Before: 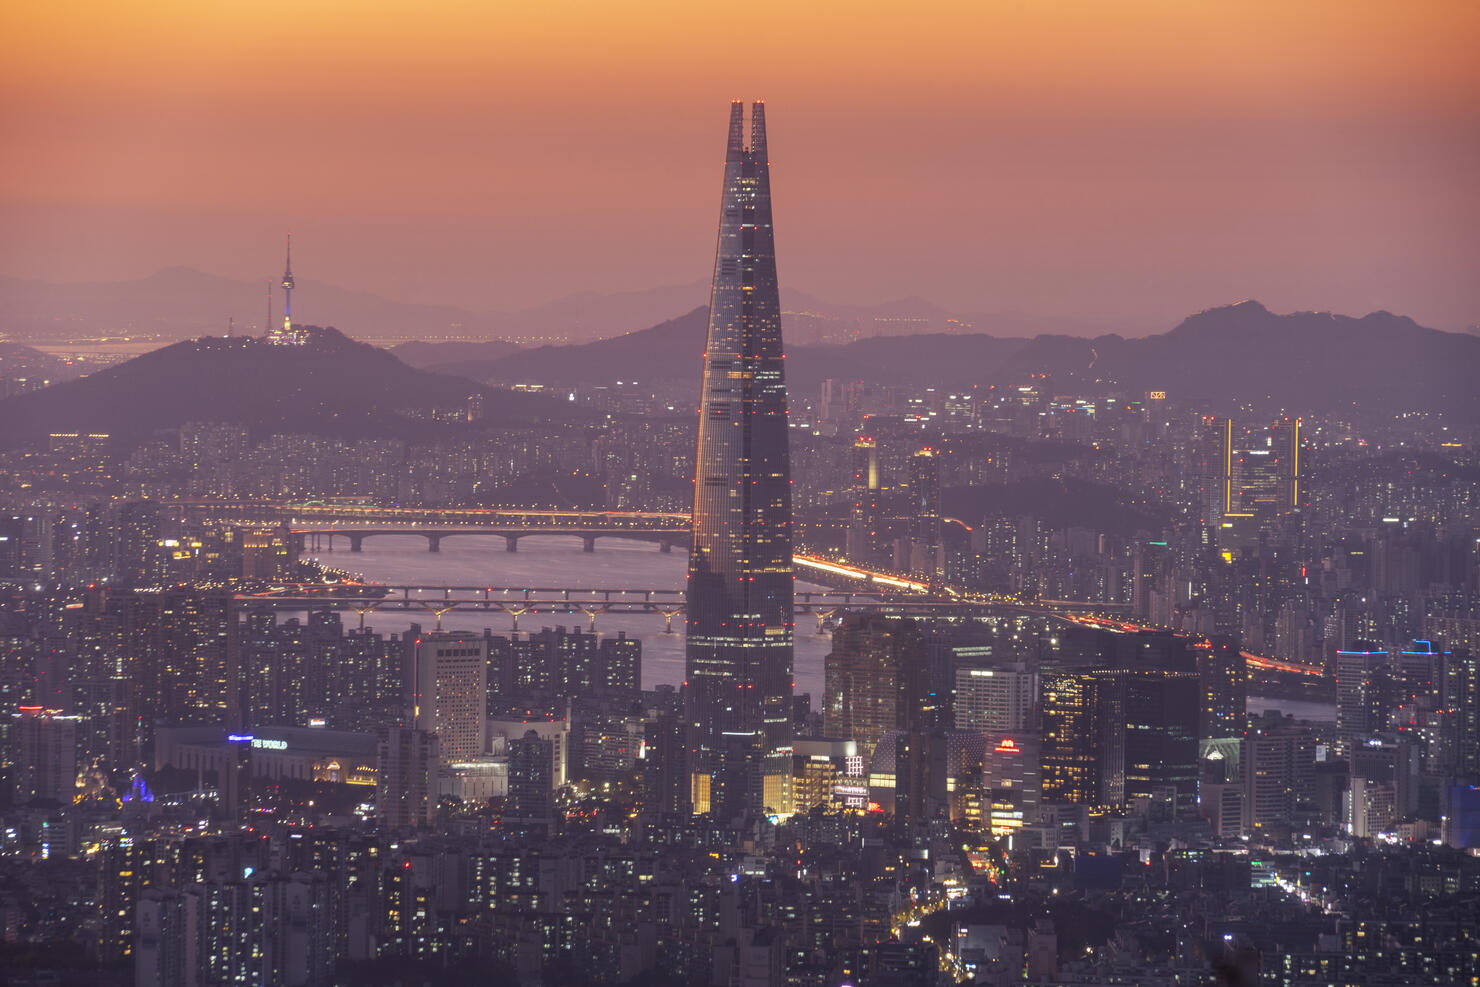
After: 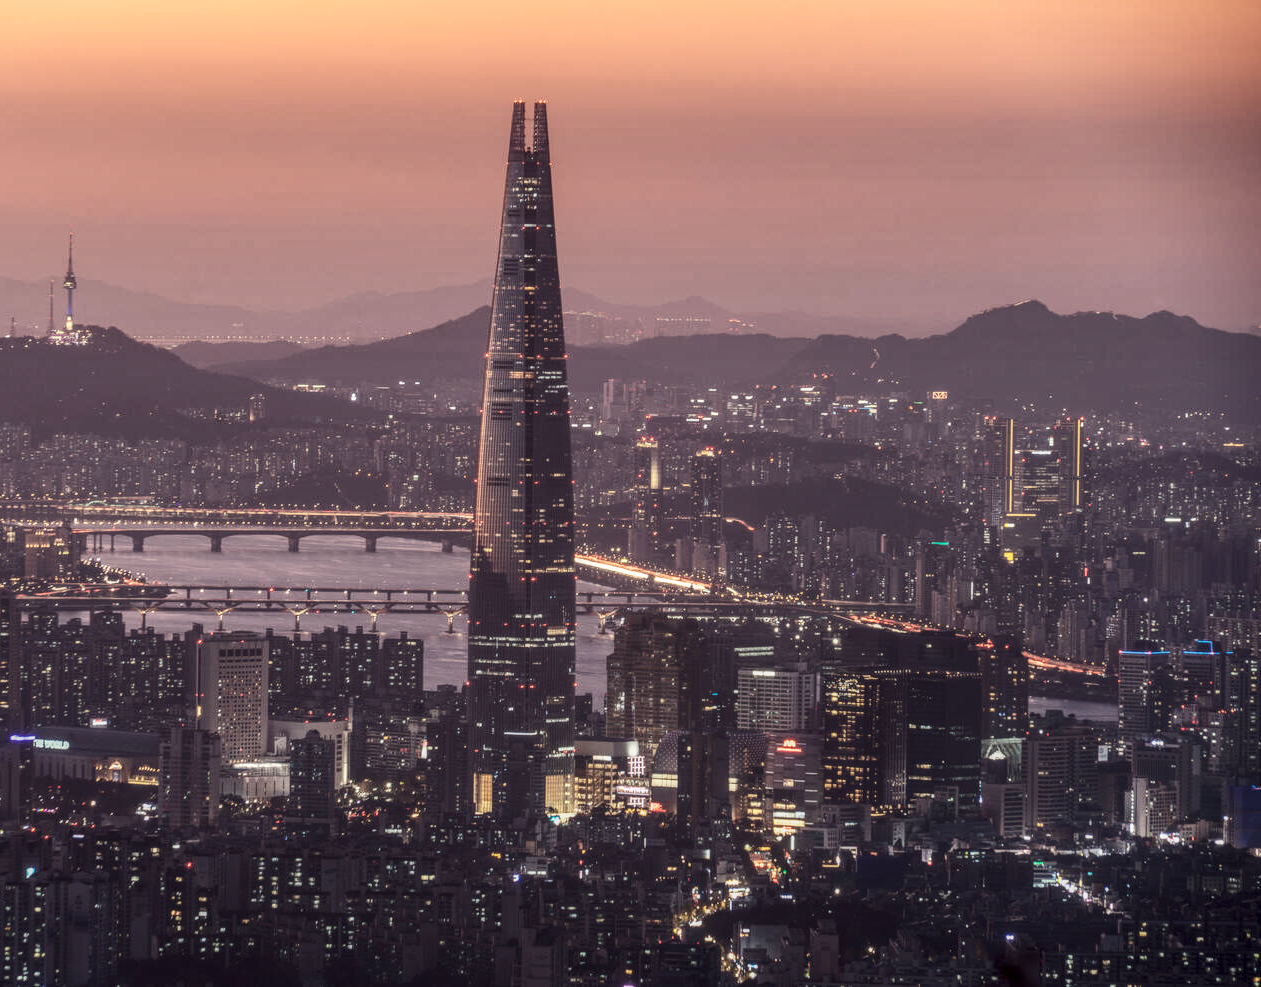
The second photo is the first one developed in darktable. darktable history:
contrast brightness saturation: contrast 0.247, saturation -0.324
local contrast: highlights 1%, shadows 5%, detail 133%
crop and rotate: left 14.746%
exposure: exposure -0.112 EV, compensate highlight preservation false
levels: mode automatic, levels [0.026, 0.507, 0.987]
